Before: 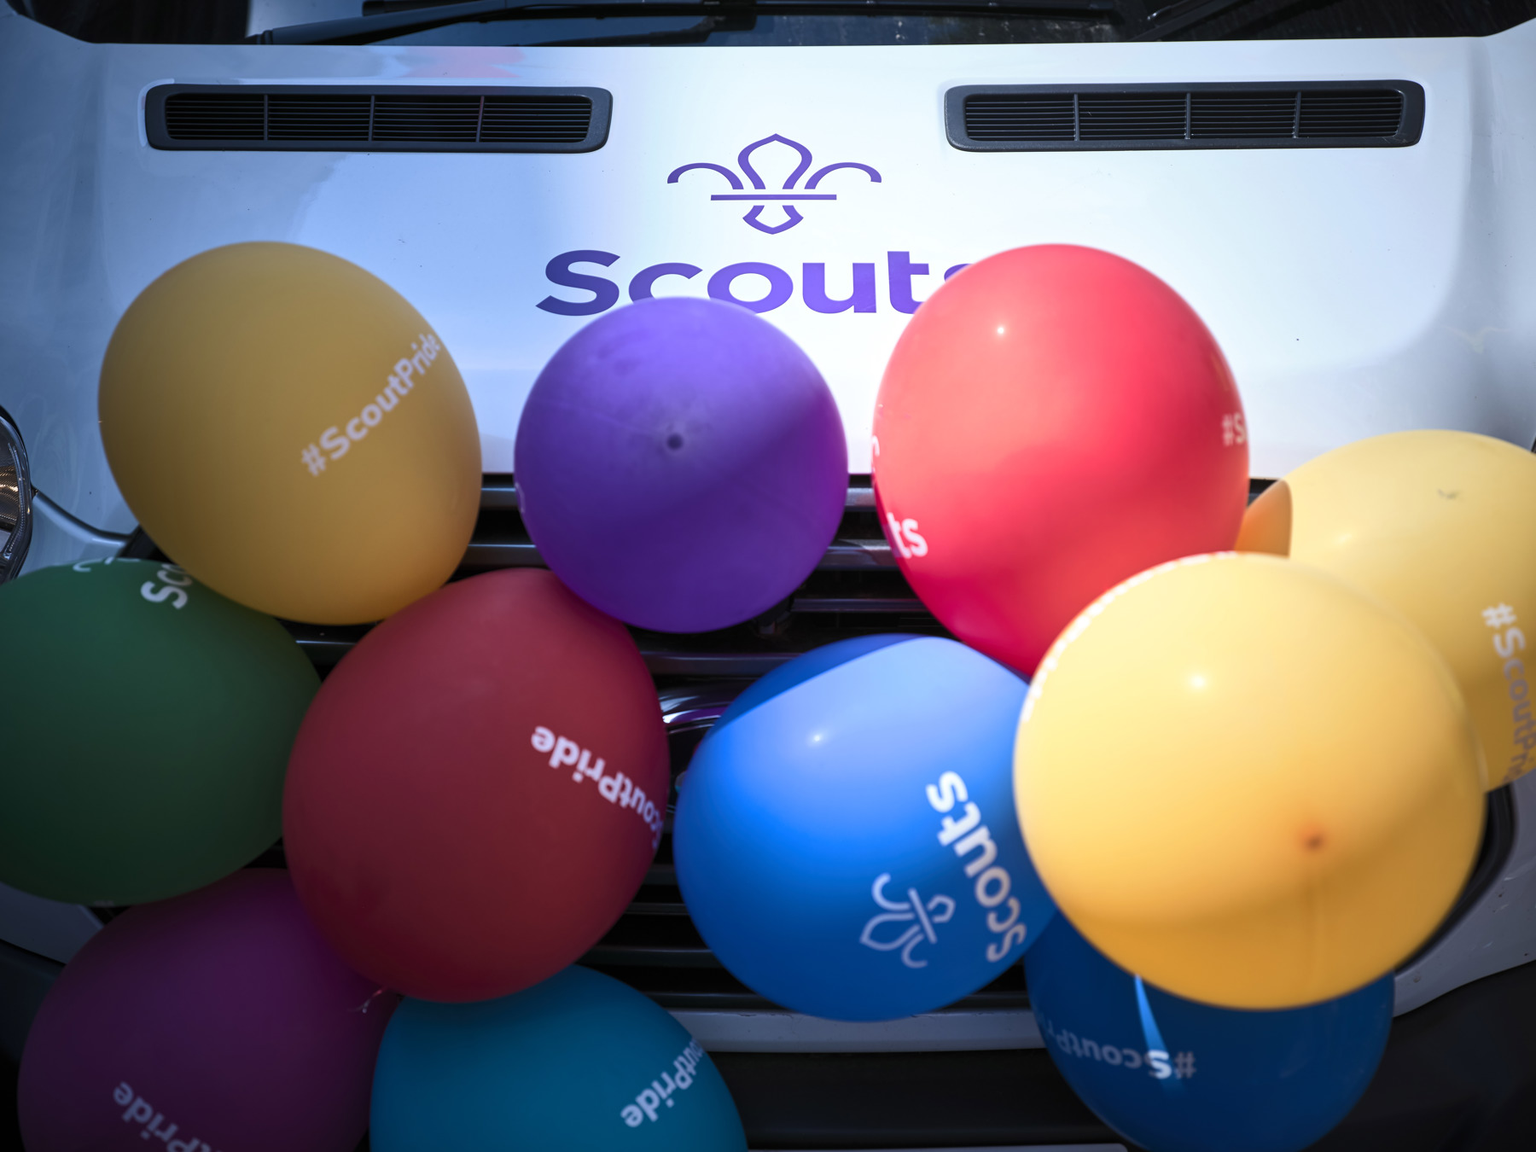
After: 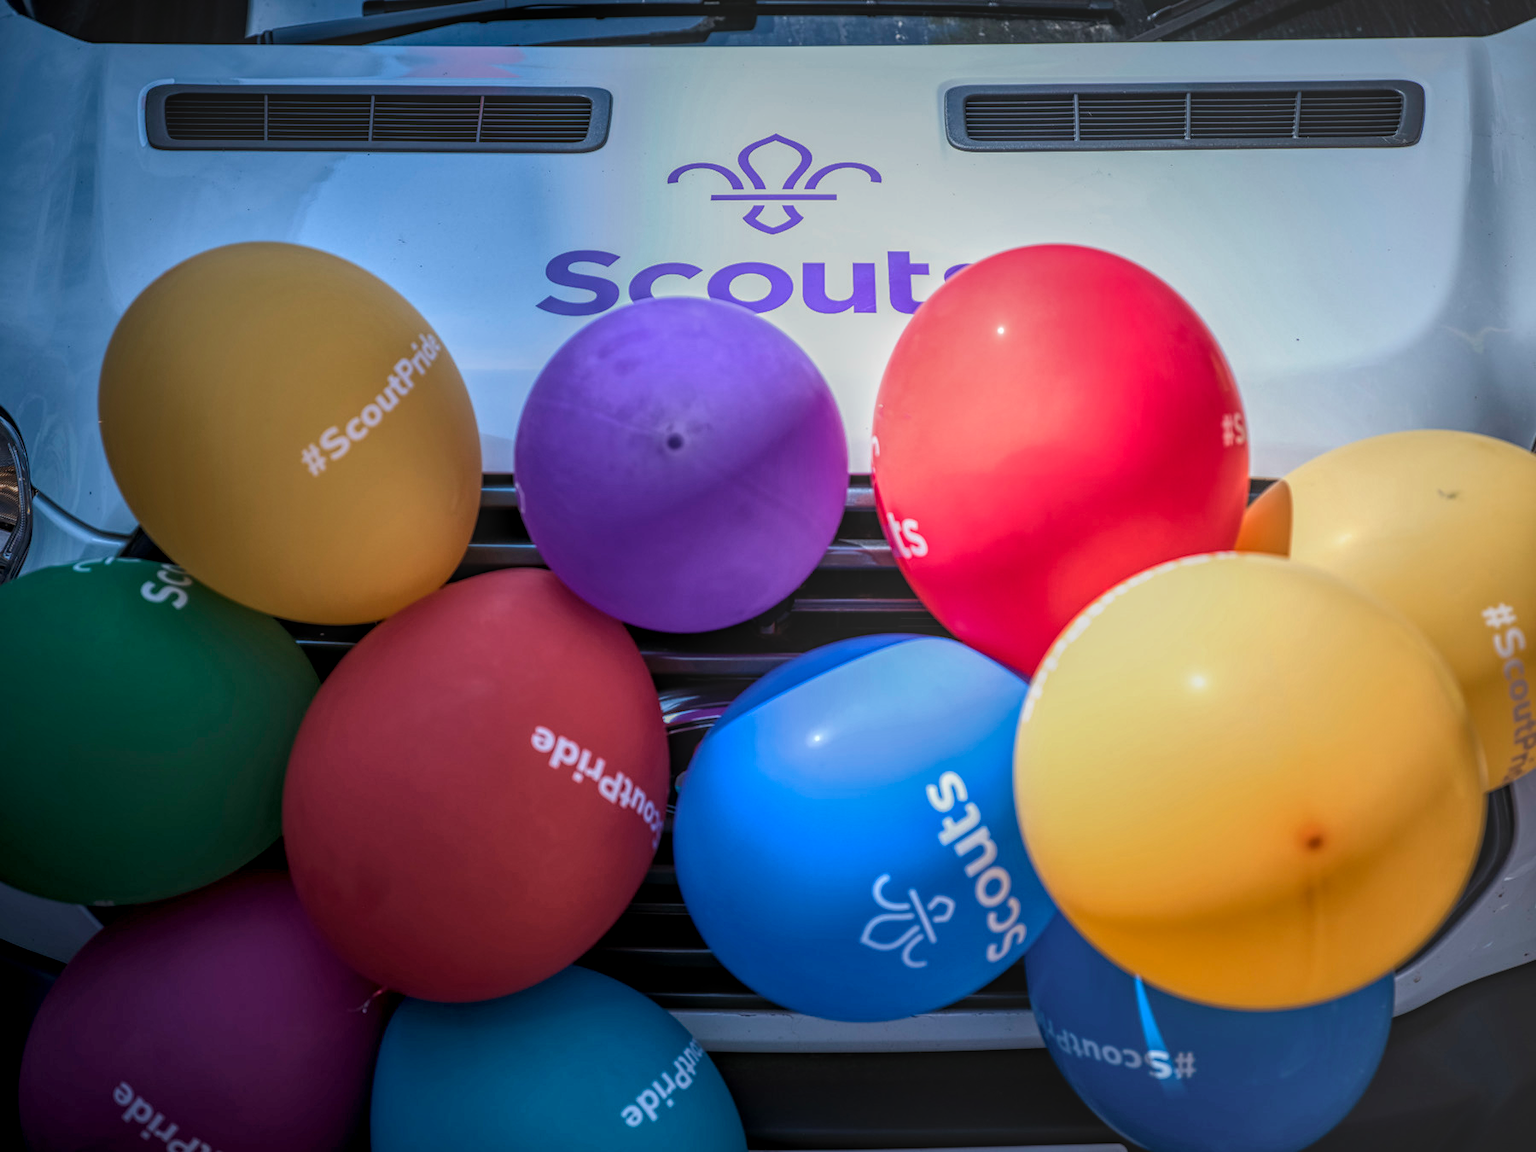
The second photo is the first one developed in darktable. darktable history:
local contrast: highlights 20%, shadows 23%, detail 201%, midtone range 0.2
